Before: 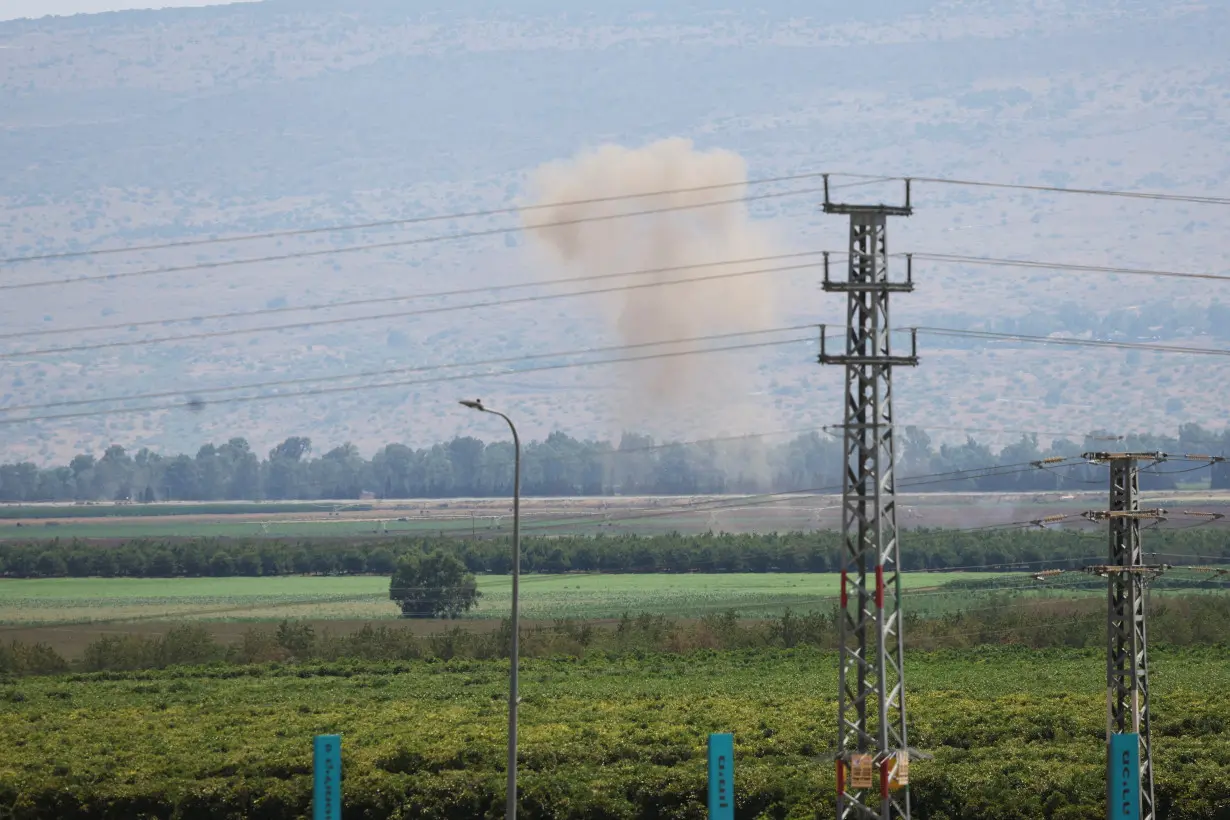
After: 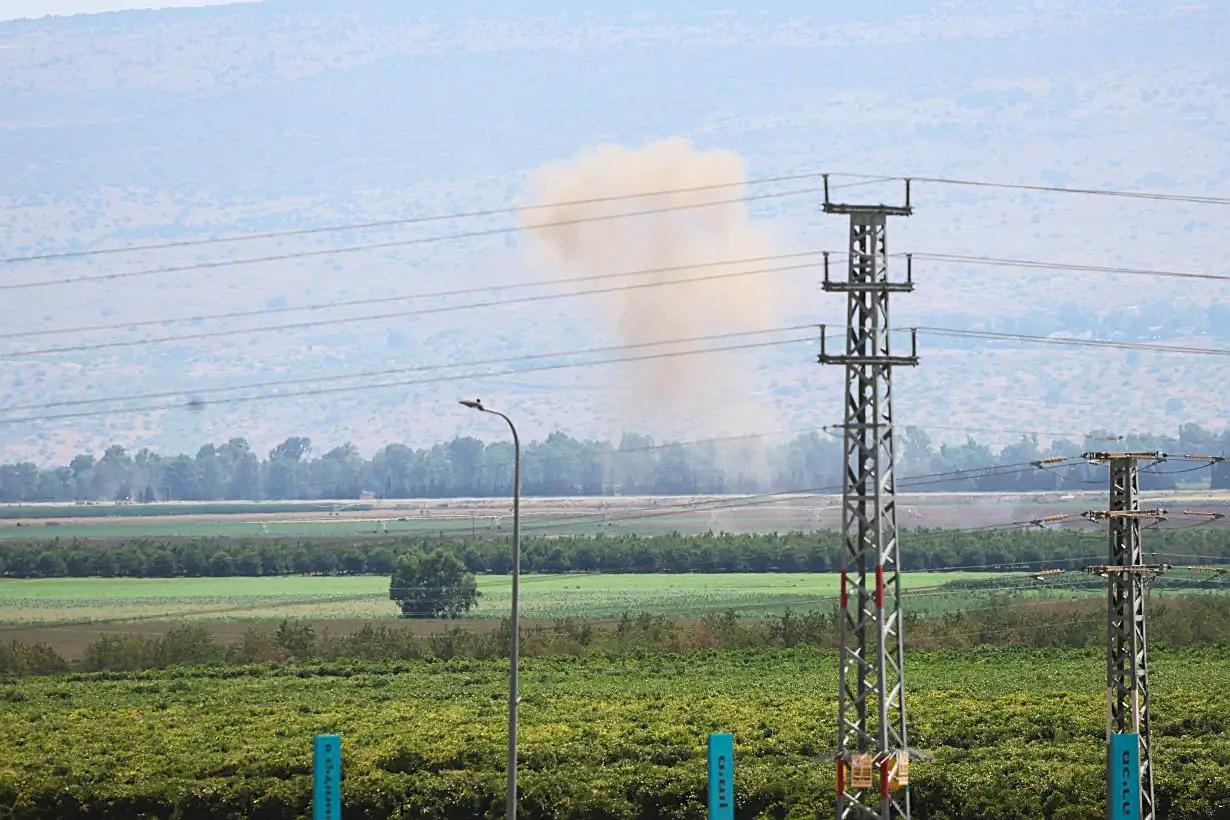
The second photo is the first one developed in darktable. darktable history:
sharpen: on, module defaults
contrast brightness saturation: contrast 0.195, brightness 0.164, saturation 0.217
